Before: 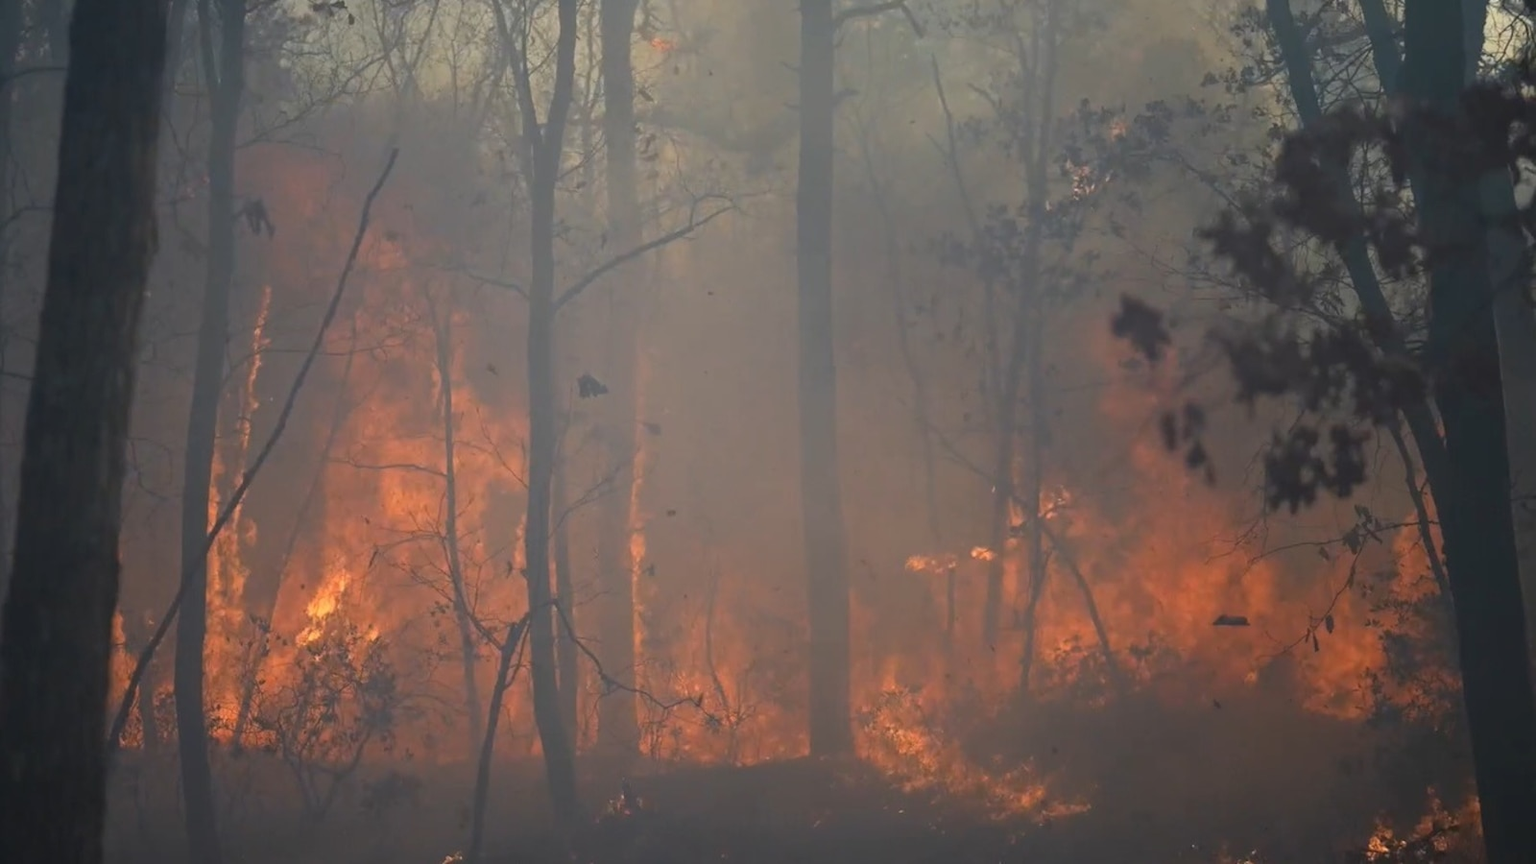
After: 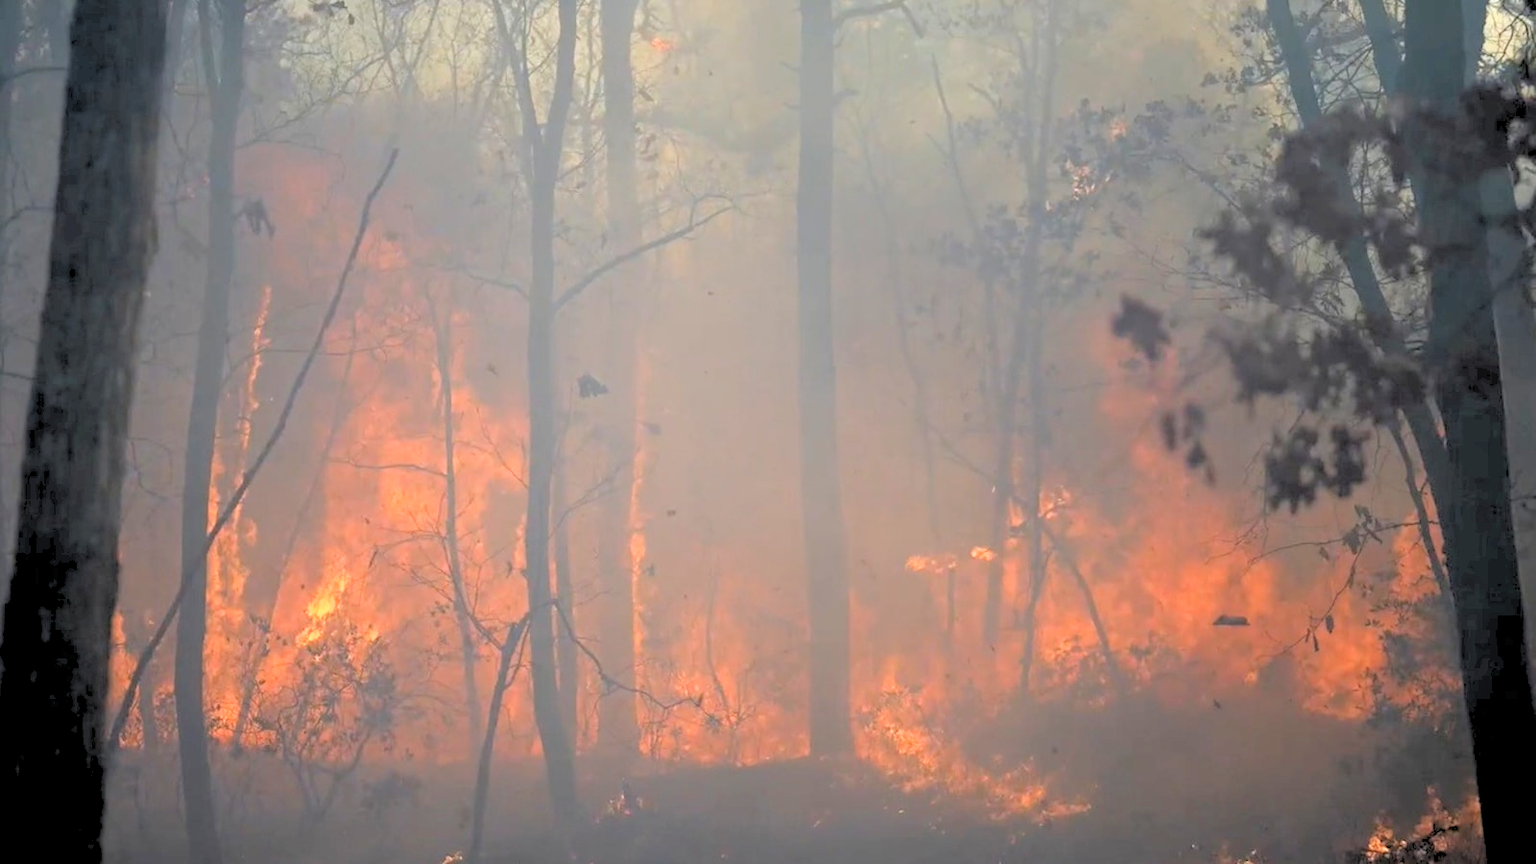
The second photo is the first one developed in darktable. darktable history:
rgb levels: levels [[0.027, 0.429, 0.996], [0, 0.5, 1], [0, 0.5, 1]]
tone equalizer: on, module defaults
exposure: exposure 0.556 EV, compensate highlight preservation false
